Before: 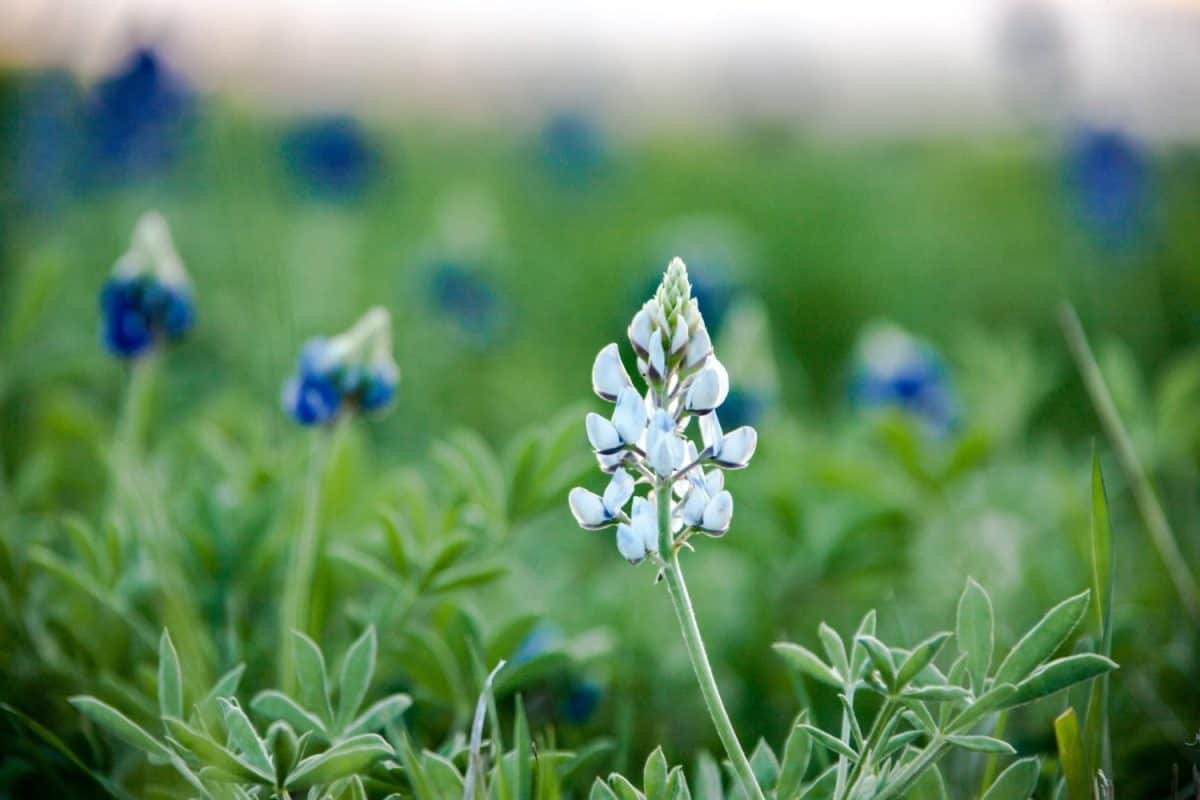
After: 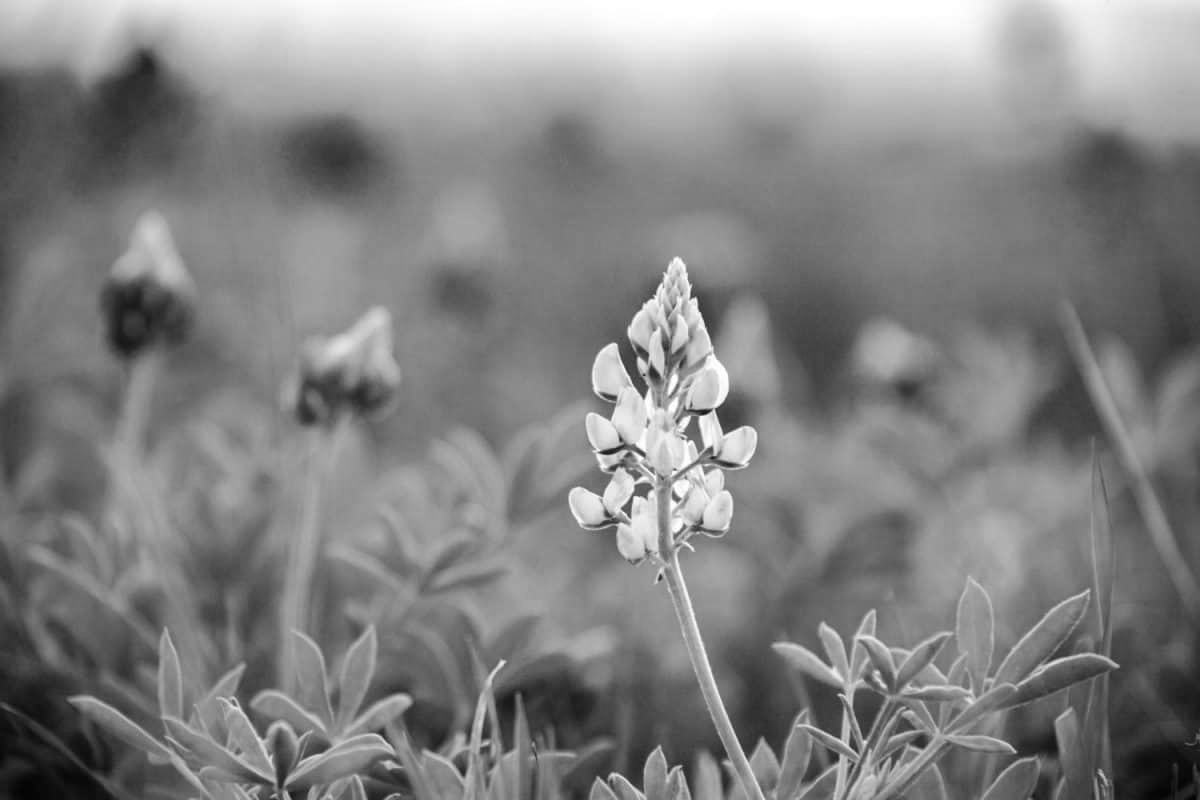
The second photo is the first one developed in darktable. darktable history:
monochrome: on, module defaults
velvia: on, module defaults
